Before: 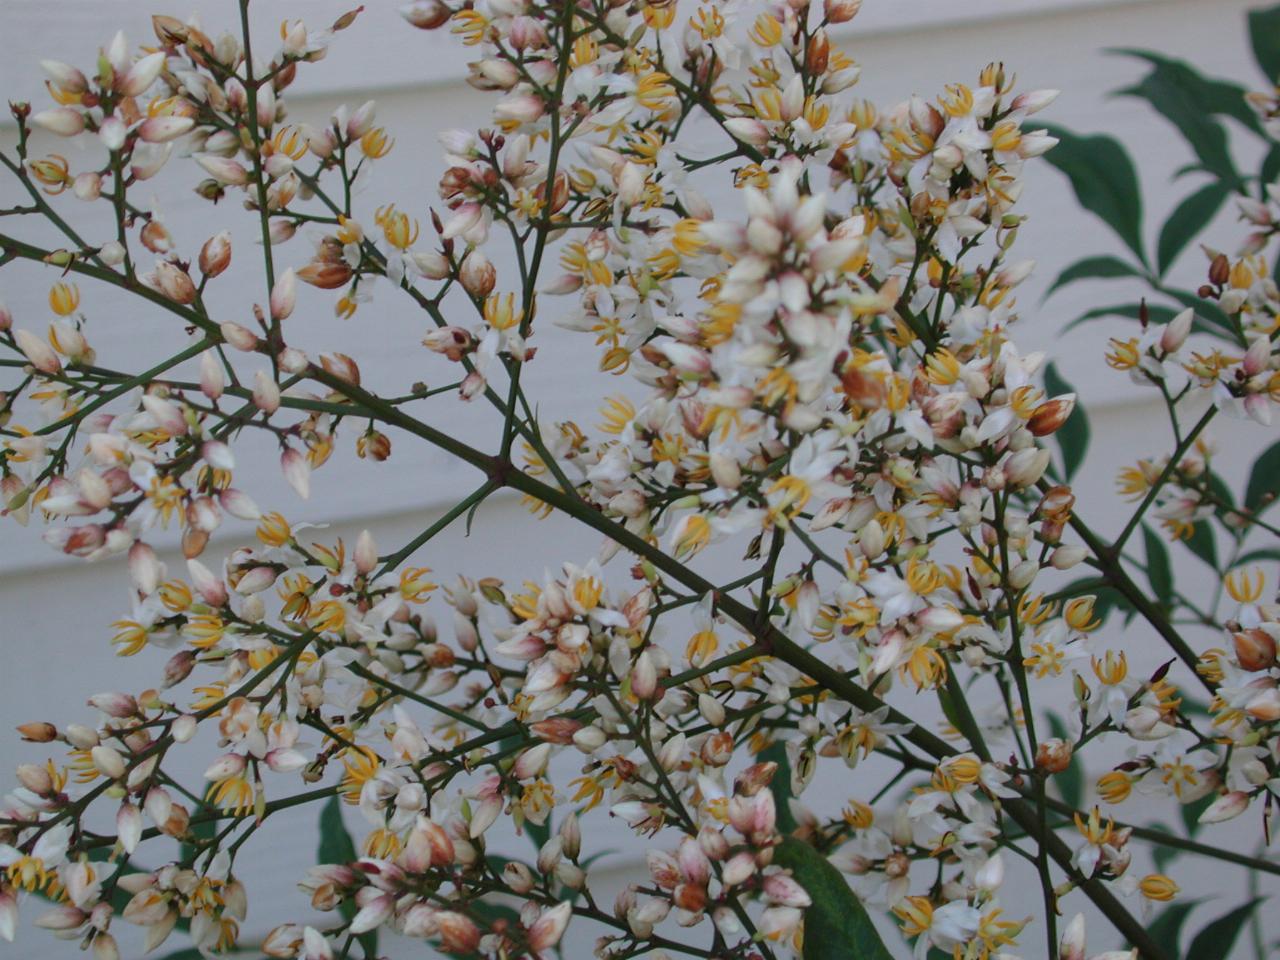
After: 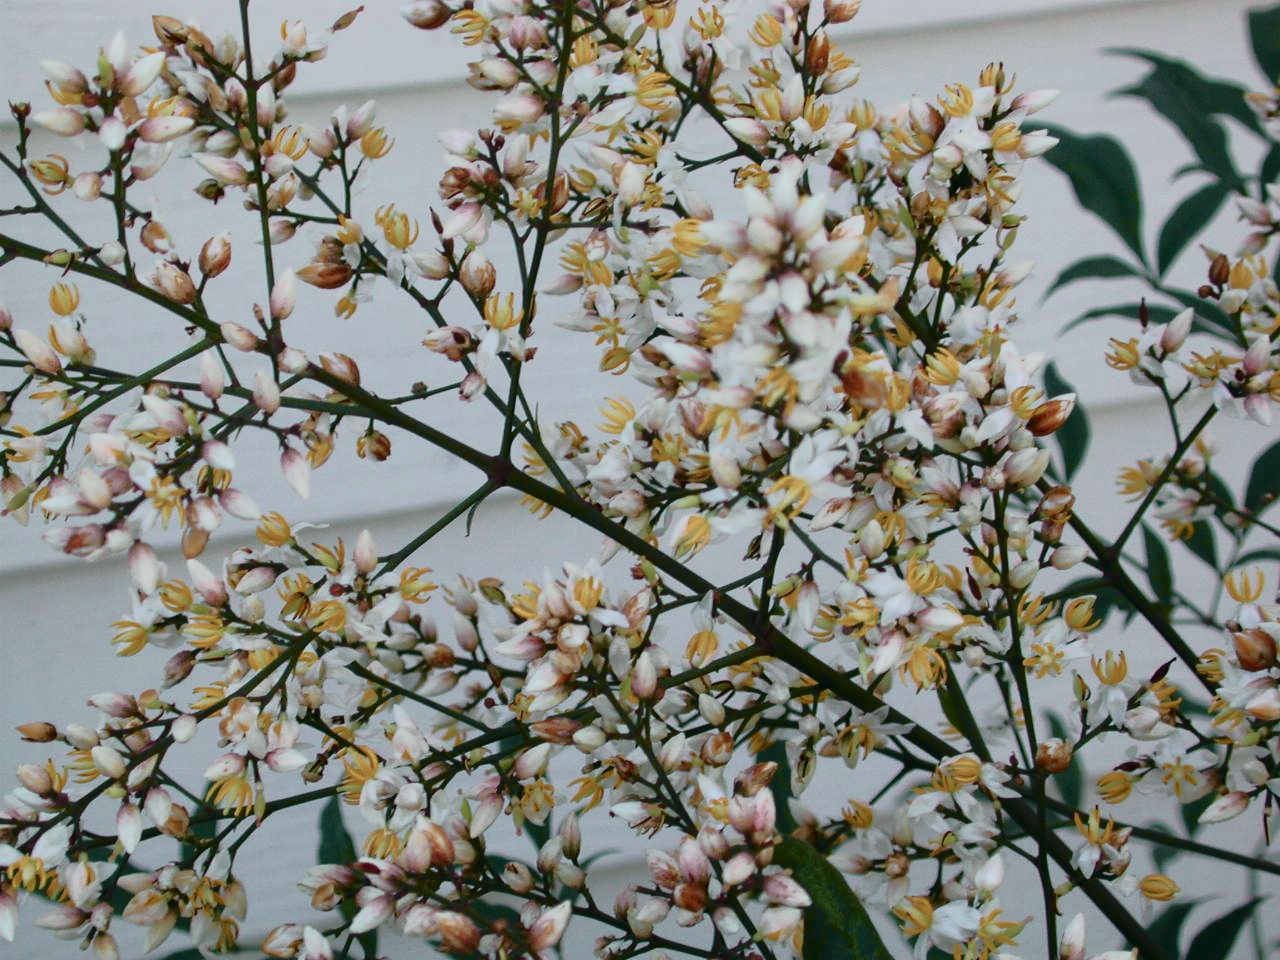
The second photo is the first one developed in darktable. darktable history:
exposure: compensate highlight preservation false
sharpen: radius 2.861, amount 0.861, threshold 47.276
tone curve: curves: ch0 [(0, 0.008) (0.081, 0.044) (0.177, 0.123) (0.283, 0.253) (0.416, 0.449) (0.495, 0.524) (0.661, 0.756) (0.796, 0.859) (1, 0.951)]; ch1 [(0, 0) (0.161, 0.092) (0.35, 0.33) (0.392, 0.392) (0.427, 0.426) (0.479, 0.472) (0.505, 0.5) (0.521, 0.524) (0.567, 0.556) (0.583, 0.588) (0.625, 0.627) (0.678, 0.733) (1, 1)]; ch2 [(0, 0) (0.346, 0.362) (0.404, 0.427) (0.502, 0.499) (0.531, 0.523) (0.544, 0.561) (0.58, 0.59) (0.629, 0.642) (0.717, 0.678) (1, 1)], color space Lab, independent channels, preserve colors none
